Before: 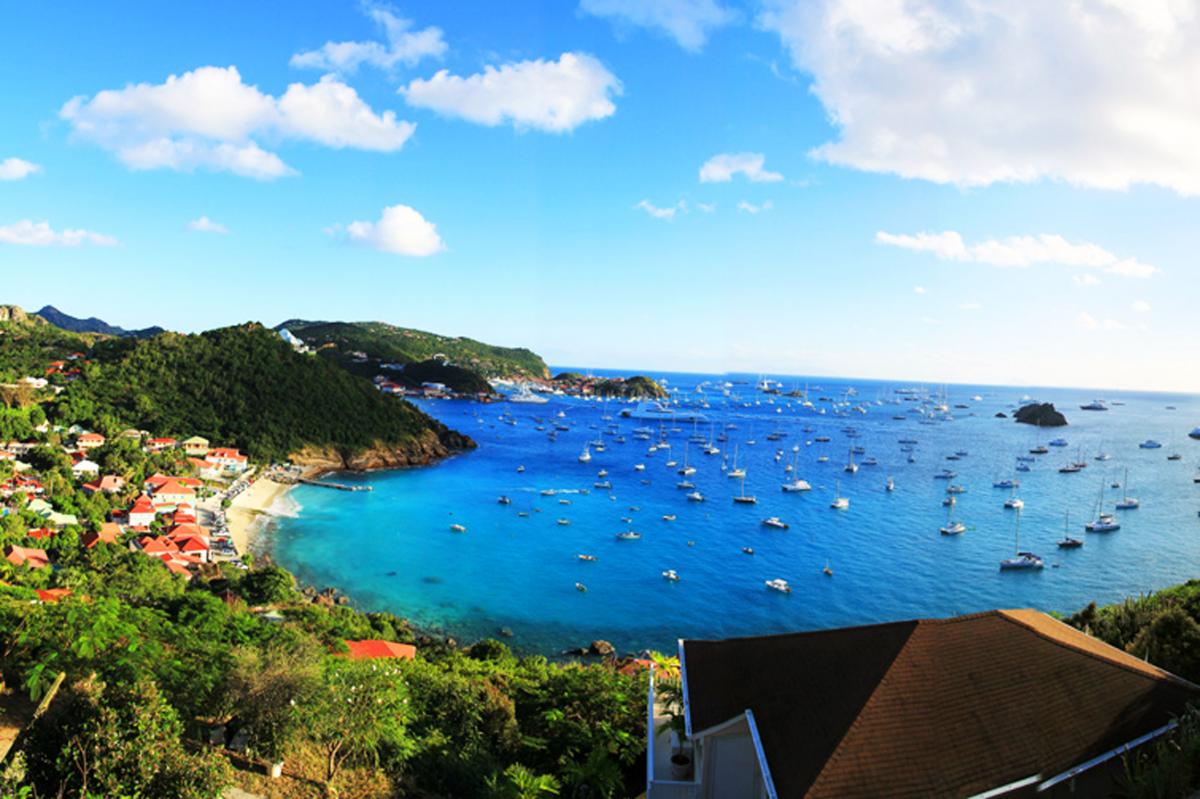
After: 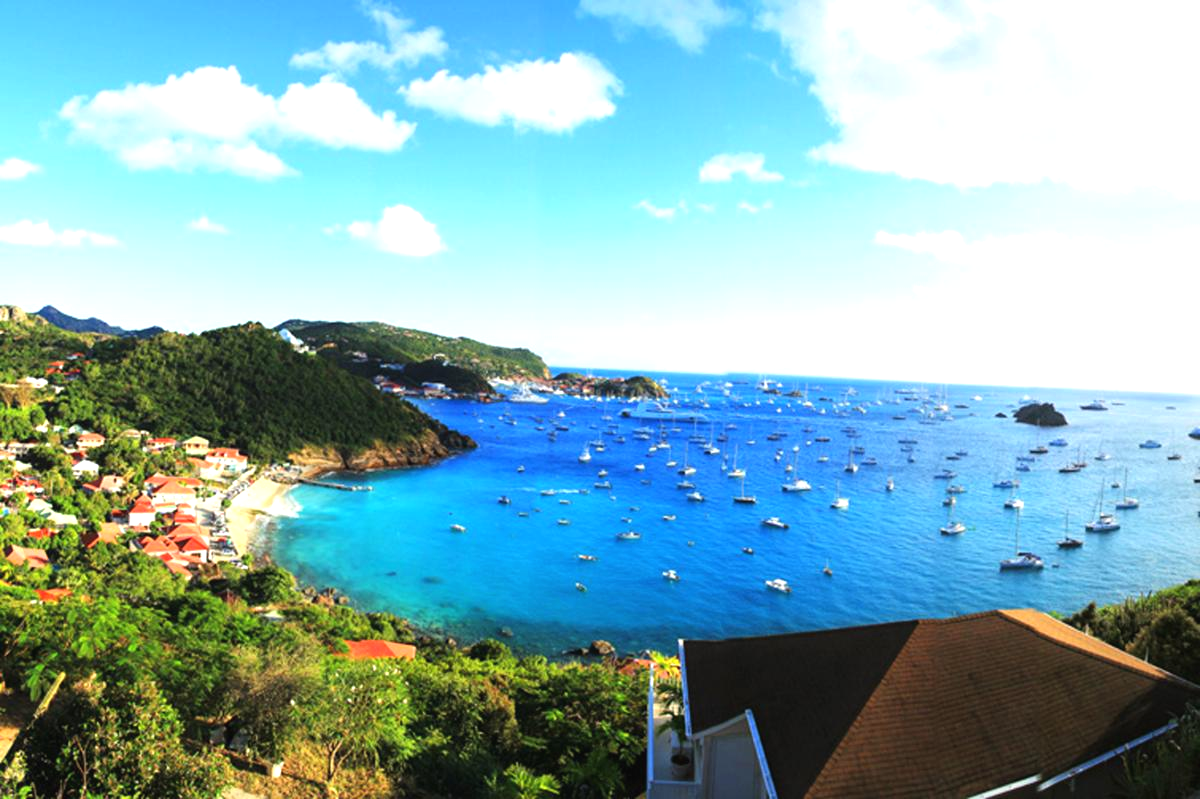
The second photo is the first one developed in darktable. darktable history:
exposure: black level correction -0.002, exposure 0.529 EV, compensate highlight preservation false
